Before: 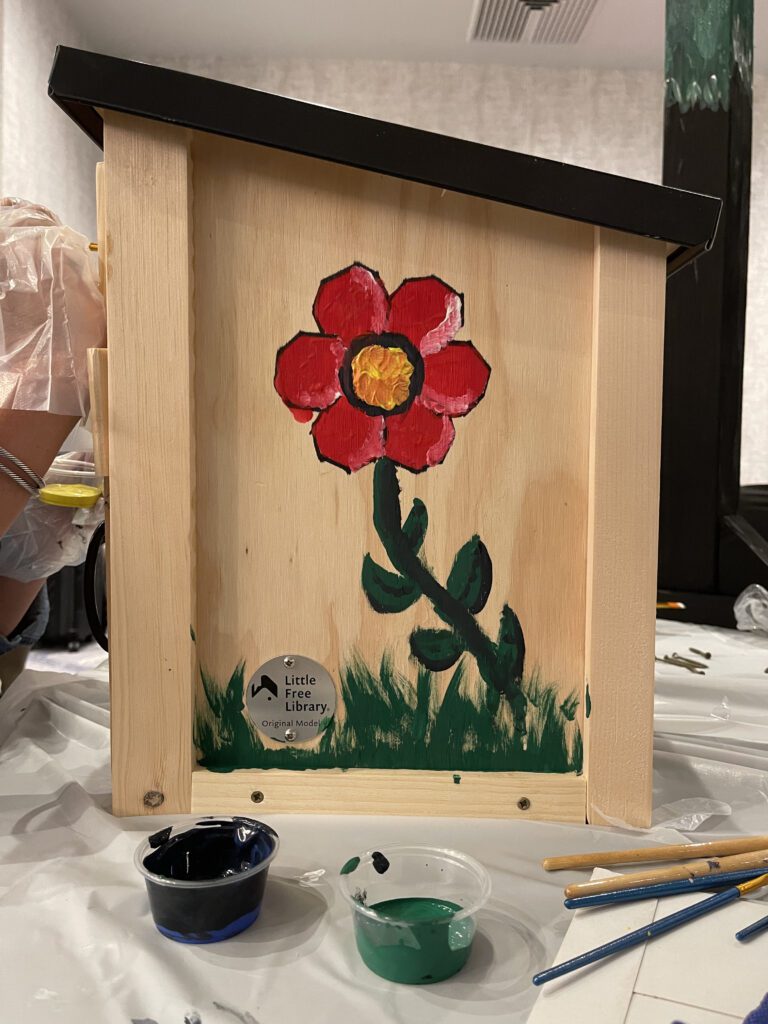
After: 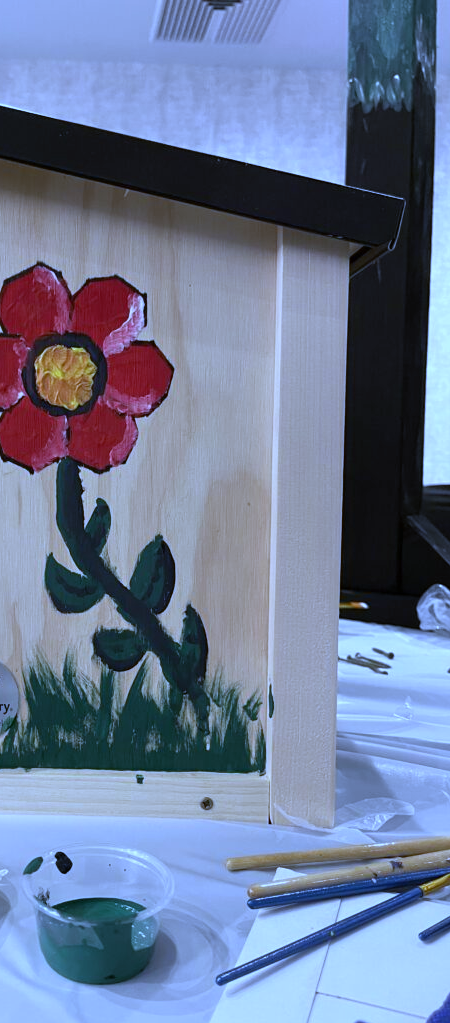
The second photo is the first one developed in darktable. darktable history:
white balance: red 0.766, blue 1.537
crop: left 41.402%
